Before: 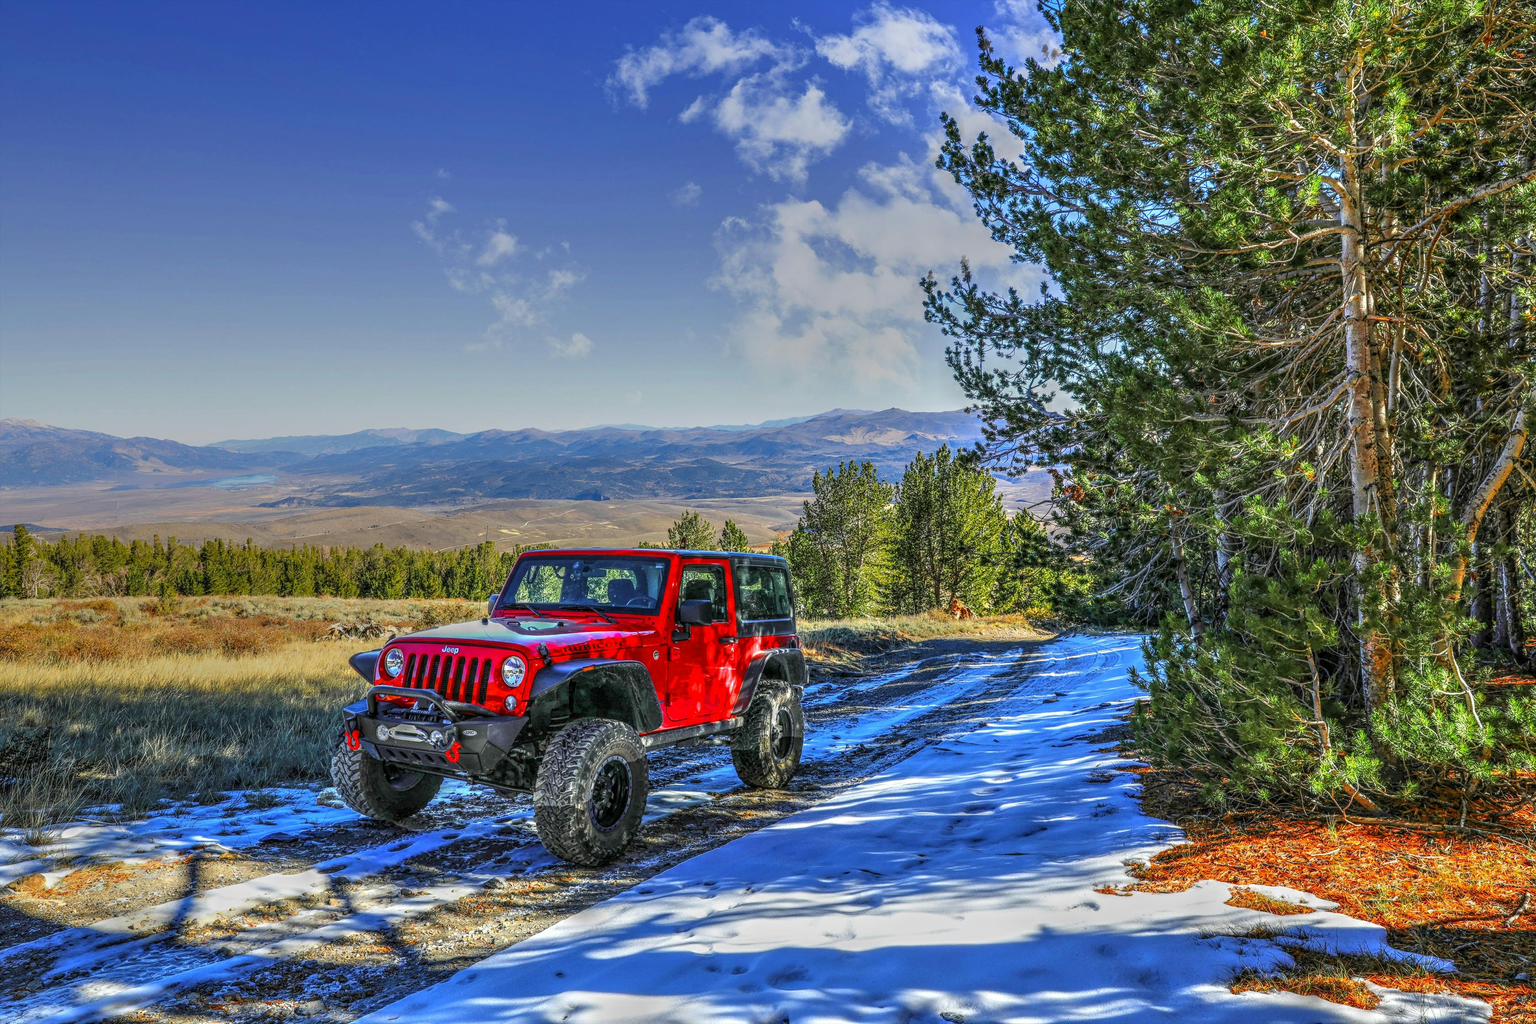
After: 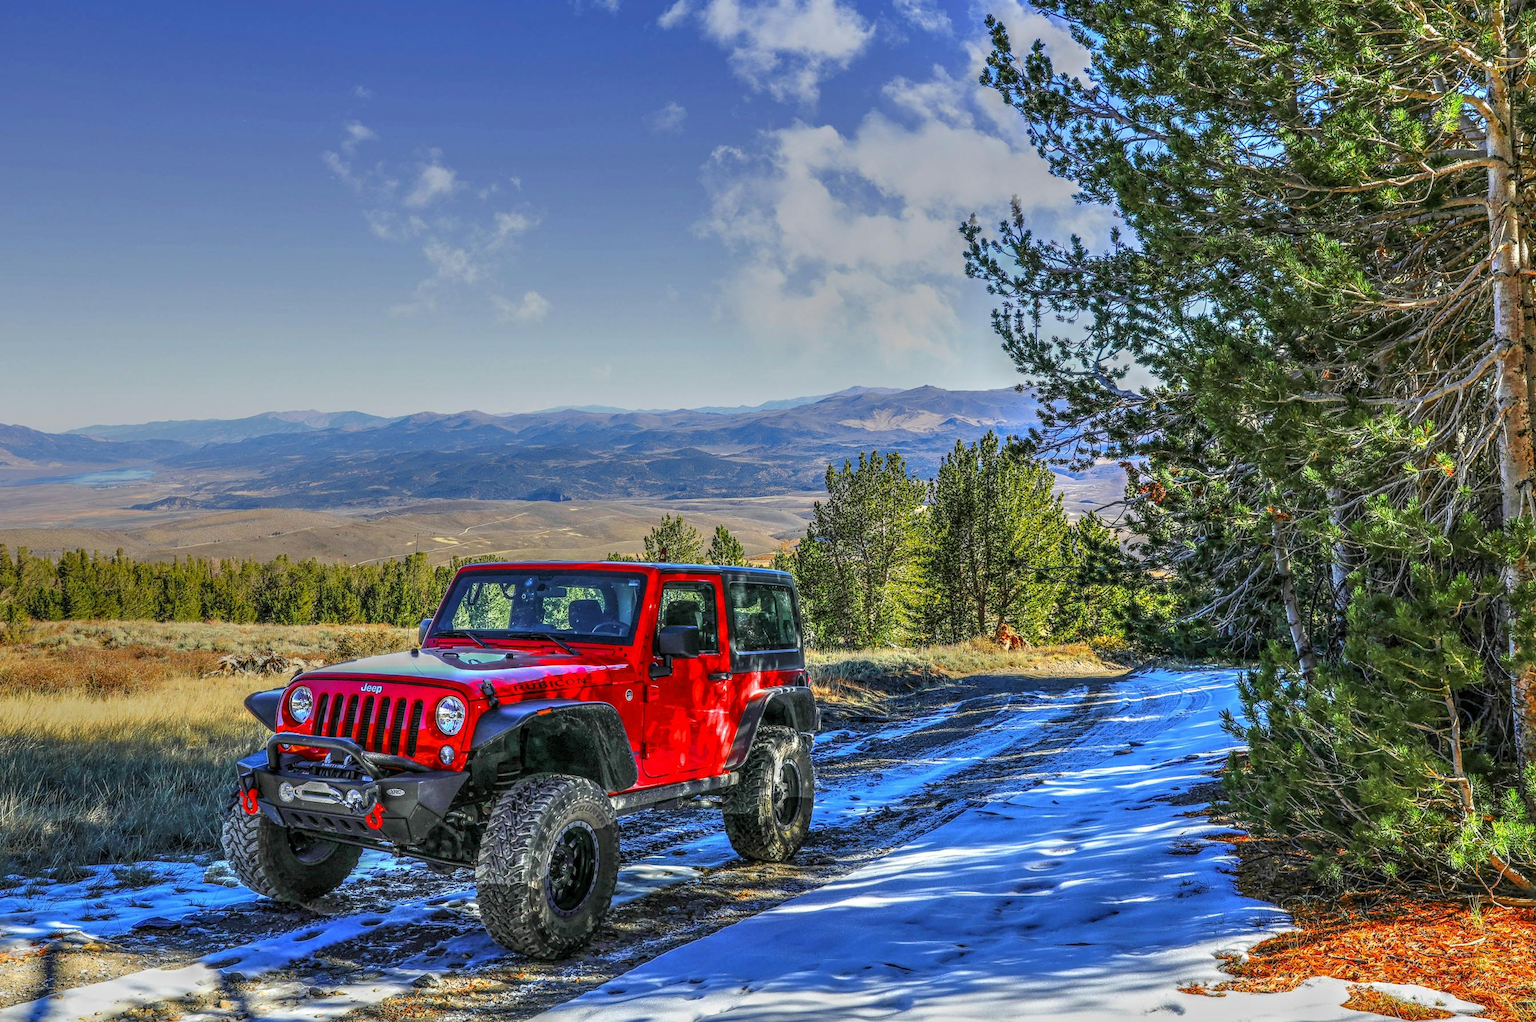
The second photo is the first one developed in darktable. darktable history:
crop and rotate: left 10.059%, top 9.85%, right 10.104%, bottom 10.388%
